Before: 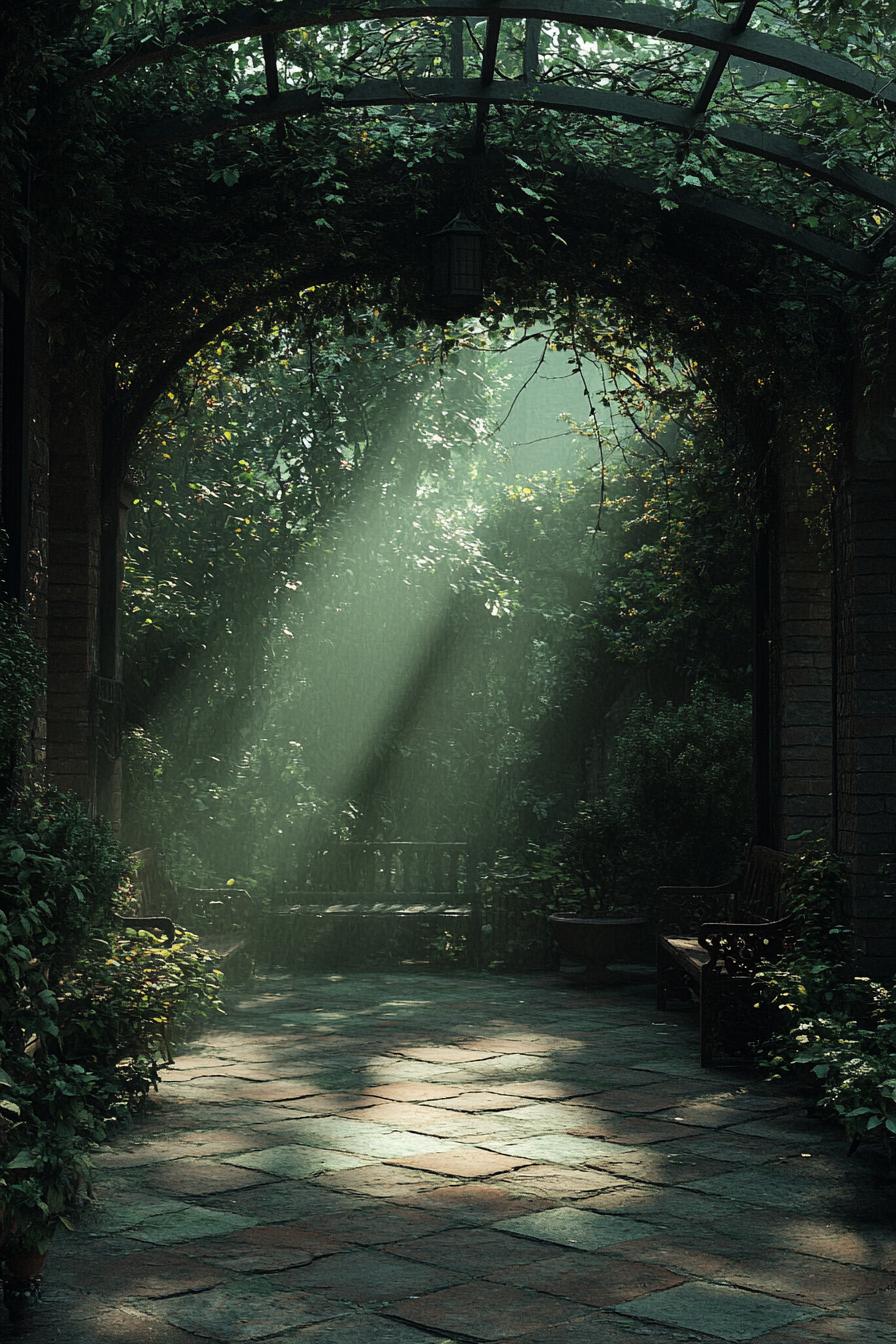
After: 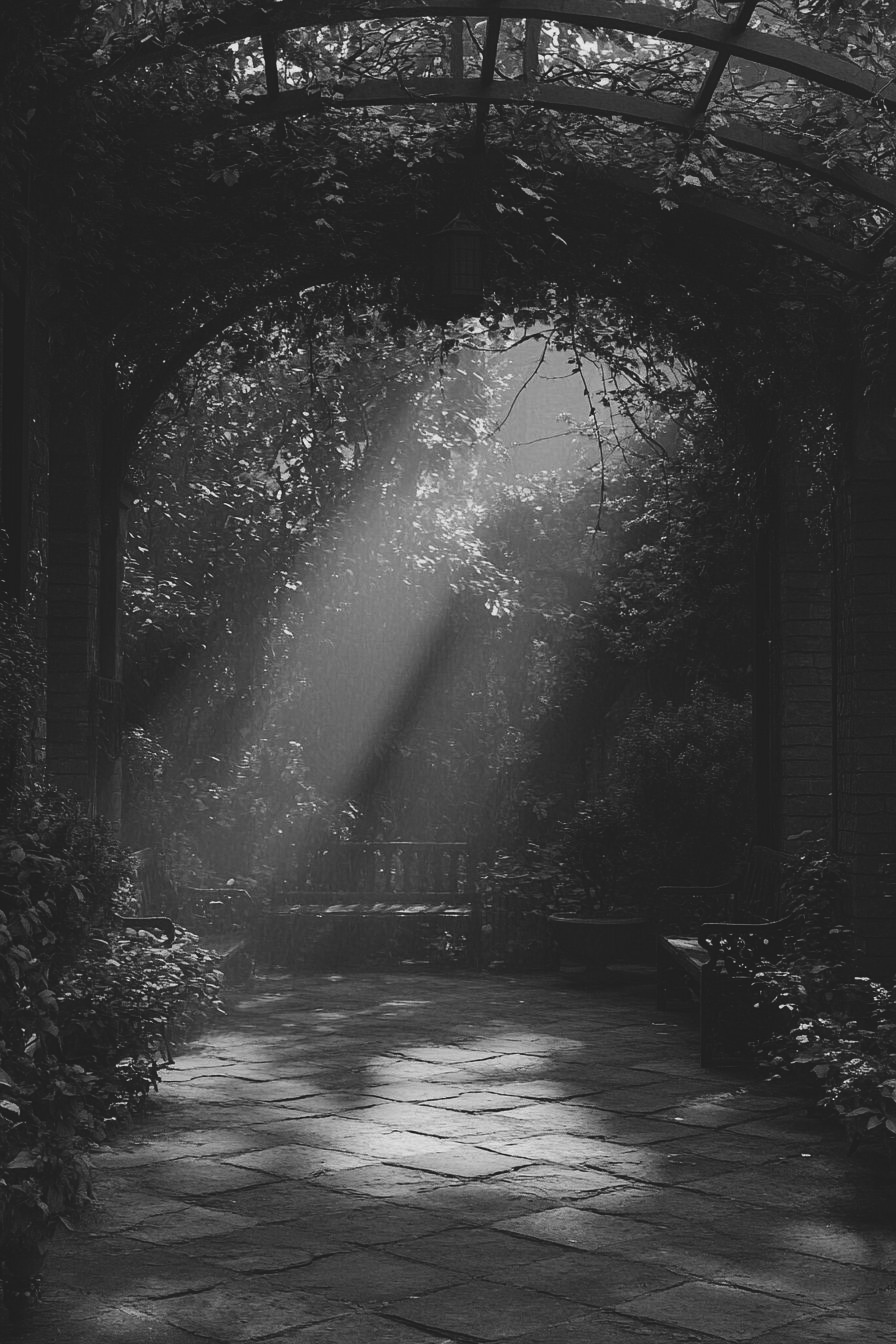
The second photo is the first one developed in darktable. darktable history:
monochrome: a 32, b 64, size 2.3
color calibration: output gray [0.21, 0.42, 0.37, 0], gray › normalize channels true, illuminant same as pipeline (D50), adaptation XYZ, x 0.346, y 0.359, gamut compression 0
exposure: black level correction -0.015, exposure -0.125 EV, compensate highlight preservation false
